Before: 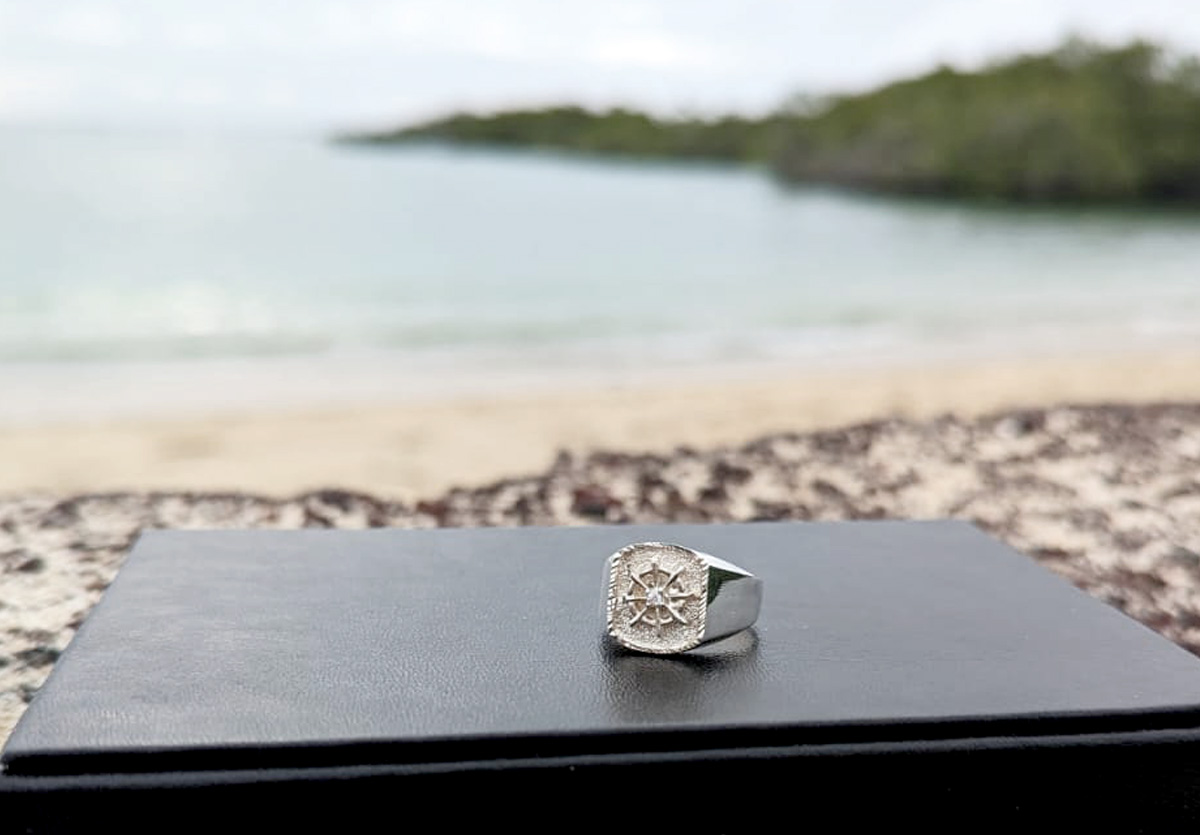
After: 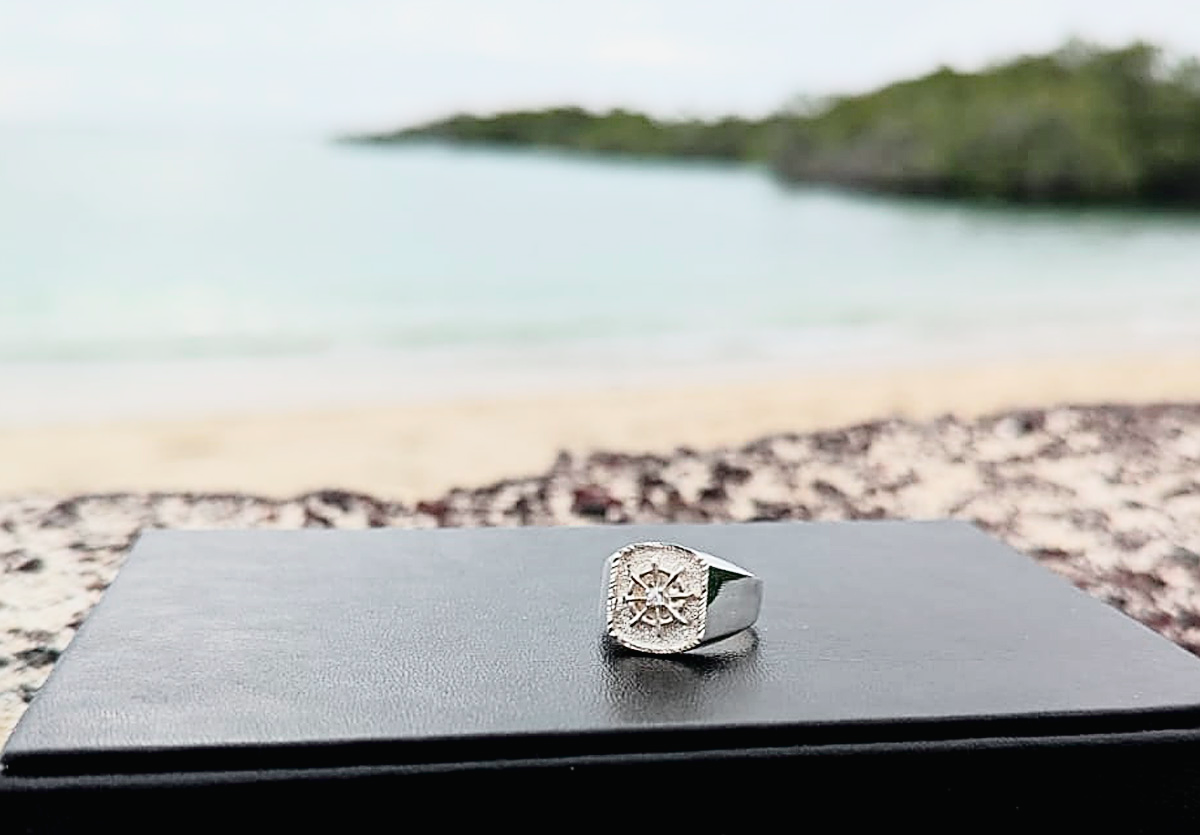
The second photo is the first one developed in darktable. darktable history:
sharpen: amount 0.74
tone curve: curves: ch0 [(0, 0.014) (0.17, 0.099) (0.398, 0.423) (0.728, 0.808) (0.877, 0.91) (0.99, 0.955)]; ch1 [(0, 0) (0.377, 0.325) (0.493, 0.491) (0.505, 0.504) (0.515, 0.515) (0.554, 0.575) (0.623, 0.643) (0.701, 0.718) (1, 1)]; ch2 [(0, 0) (0.423, 0.453) (0.481, 0.485) (0.501, 0.501) (0.531, 0.527) (0.586, 0.597) (0.663, 0.706) (0.717, 0.753) (1, 0.991)], color space Lab, independent channels, preserve colors none
